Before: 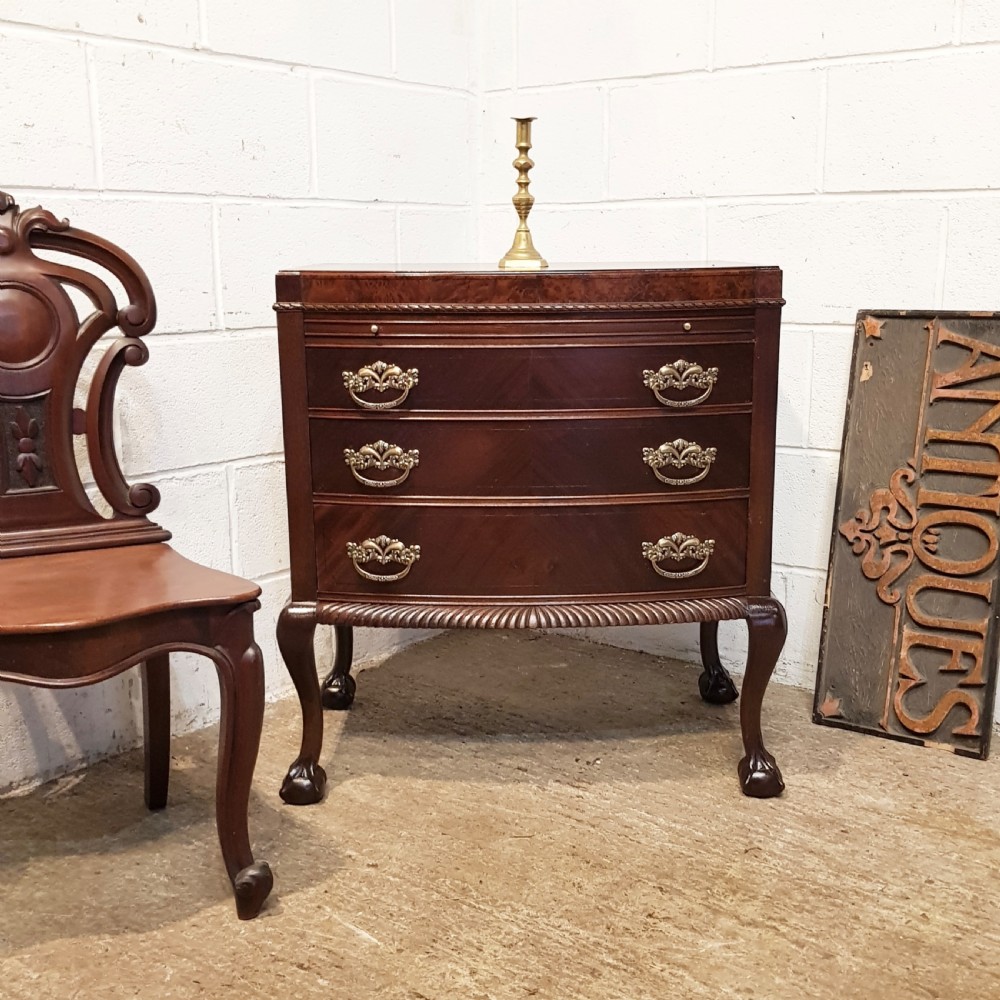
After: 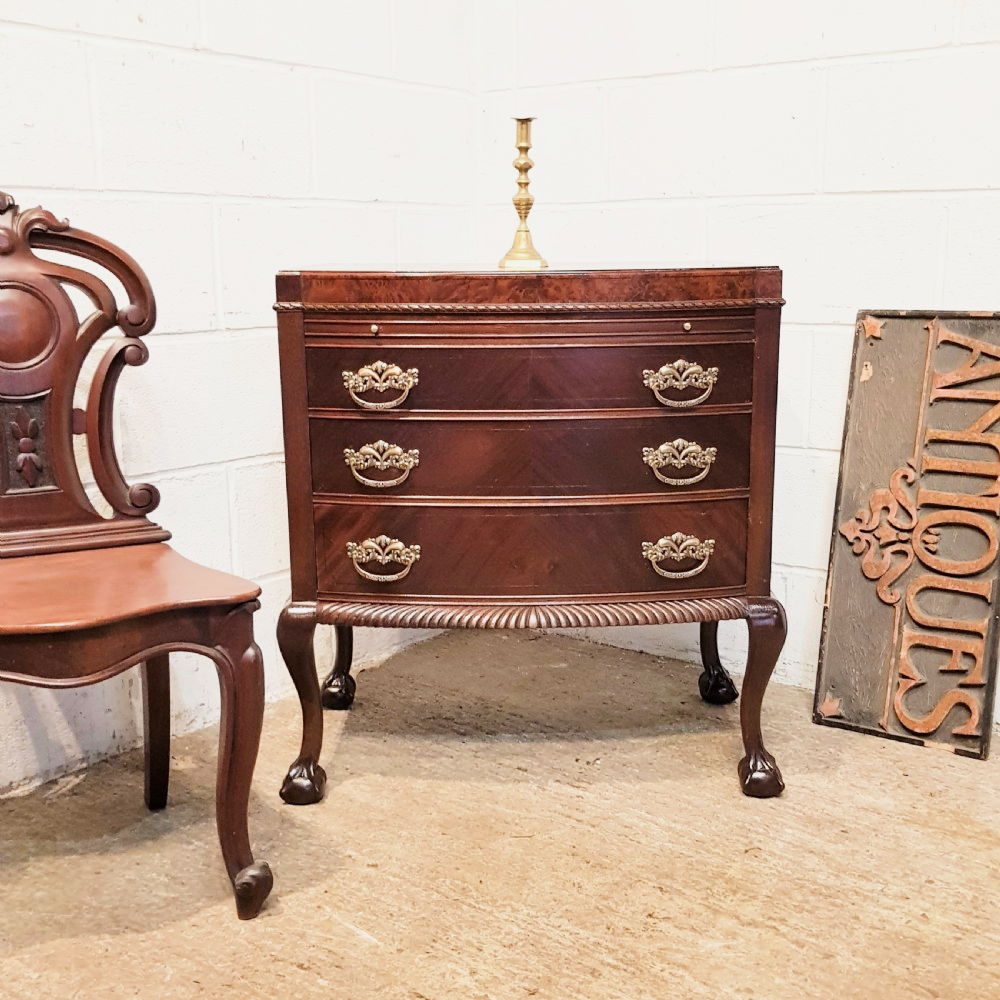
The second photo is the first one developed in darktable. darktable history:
filmic rgb: black relative exposure -7.65 EV, white relative exposure 4.56 EV, hardness 3.61
exposure: black level correction 0, exposure 1.125 EV, compensate exposure bias true, compensate highlight preservation false
